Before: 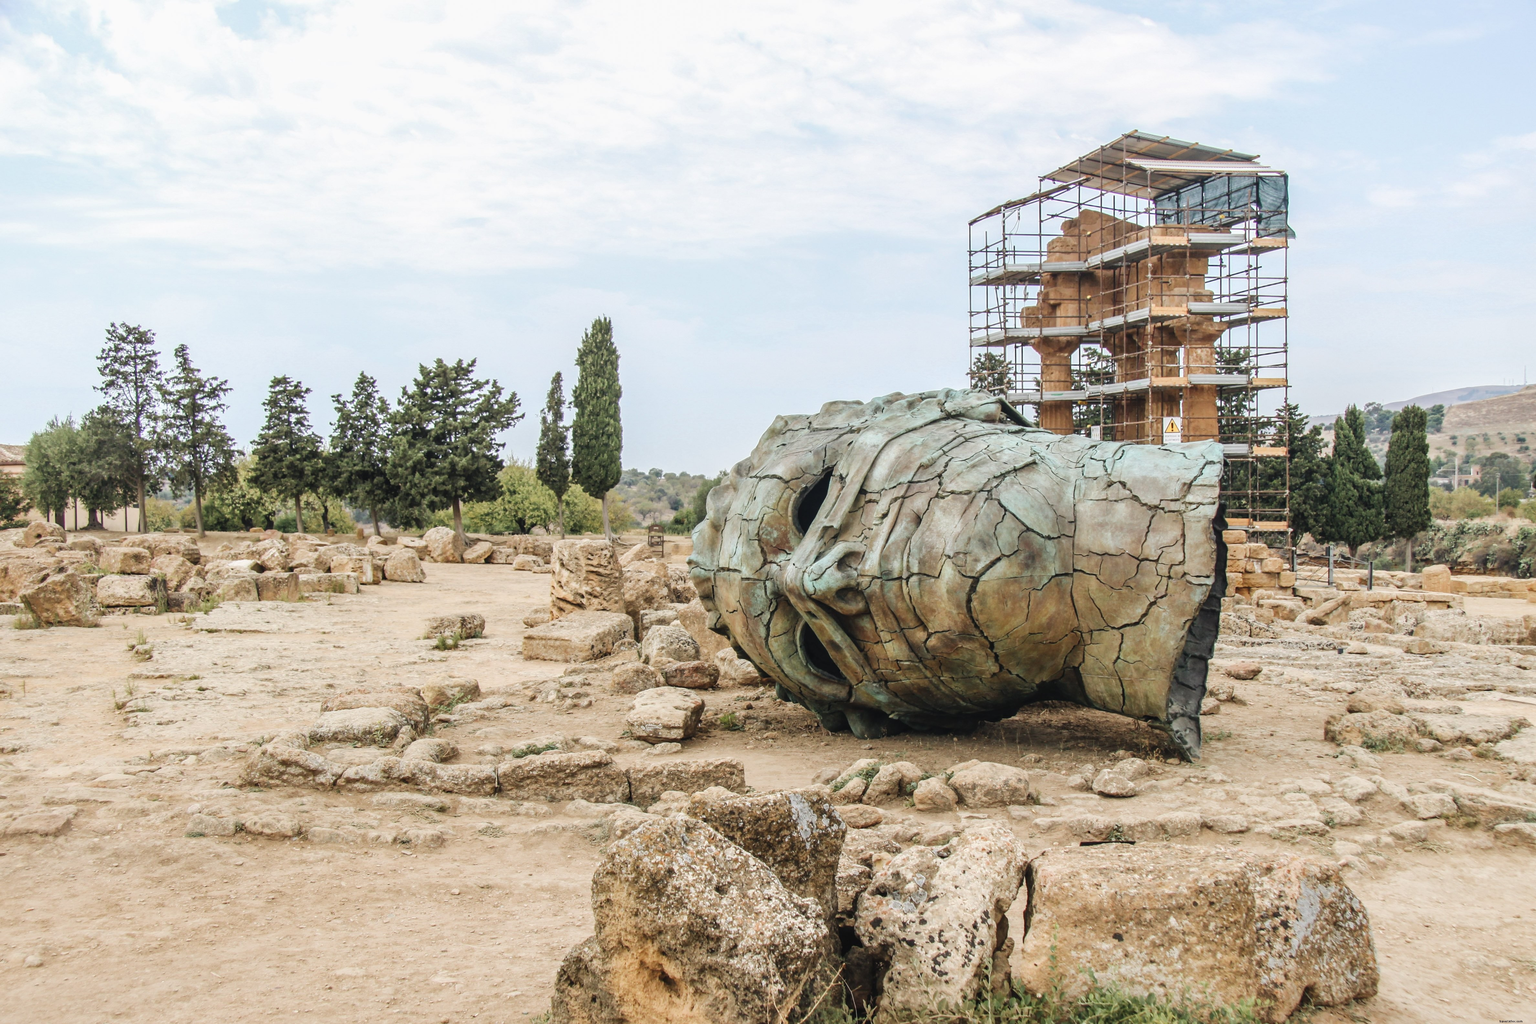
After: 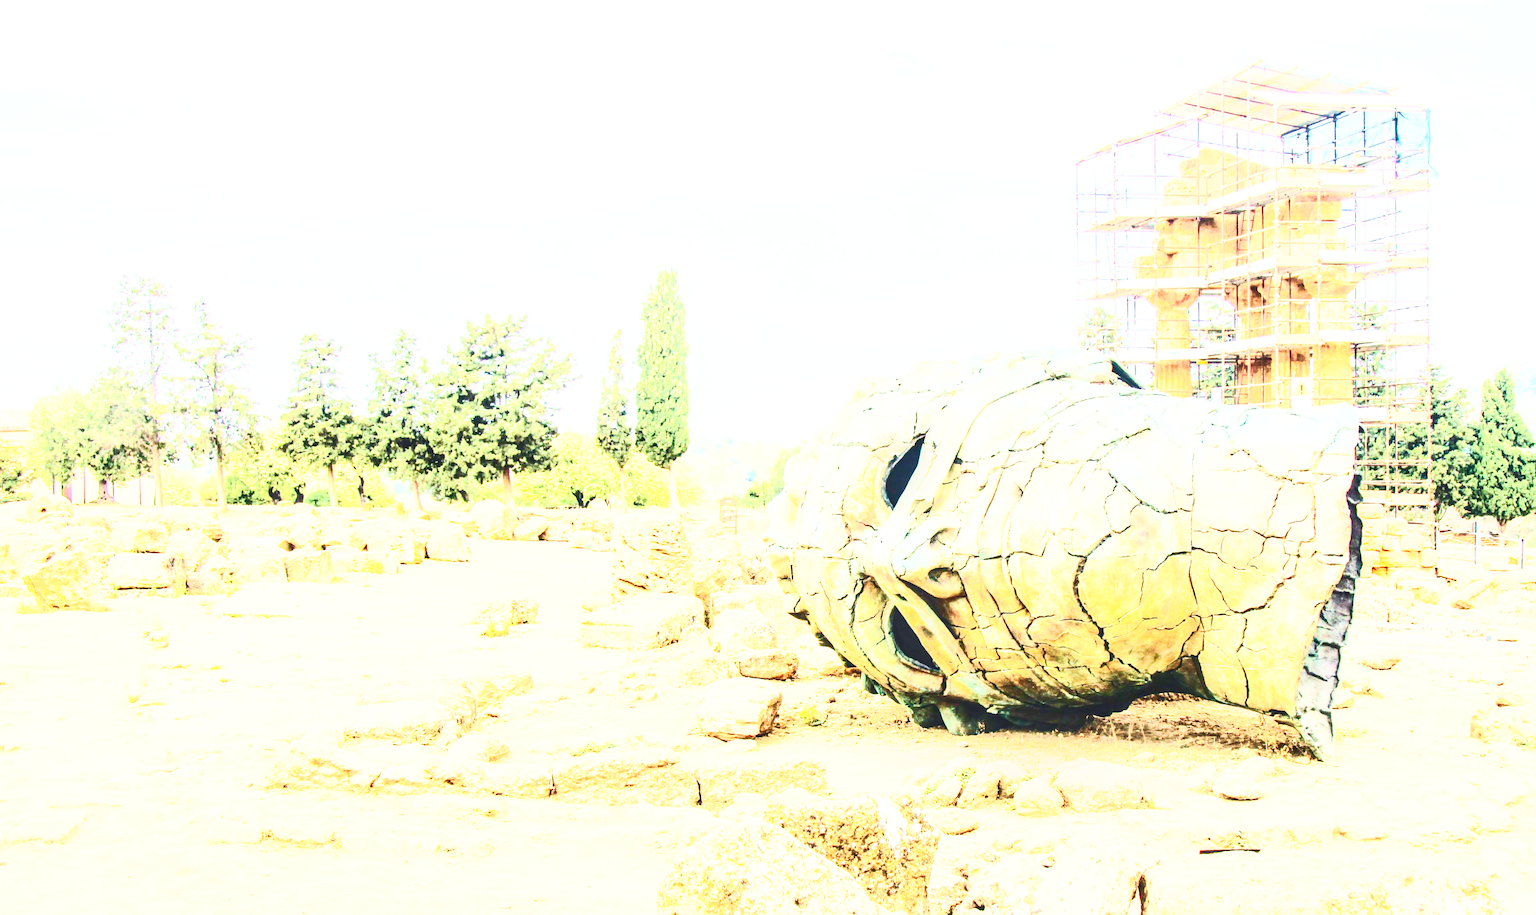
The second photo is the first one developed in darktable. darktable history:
local contrast: detail 130%
exposure: black level correction 0.001, exposure 1.738 EV, compensate highlight preservation false
color correction: highlights b* 0.038
velvia: strength 45.56%
contrast brightness saturation: contrast 0.827, brightness 0.61, saturation 0.608
base curve: curves: ch0 [(0, 0) (0.028, 0.03) (0.121, 0.232) (0.46, 0.748) (0.859, 0.968) (1, 1)], preserve colors none
crop: top 7.498%, right 9.907%, bottom 11.956%
